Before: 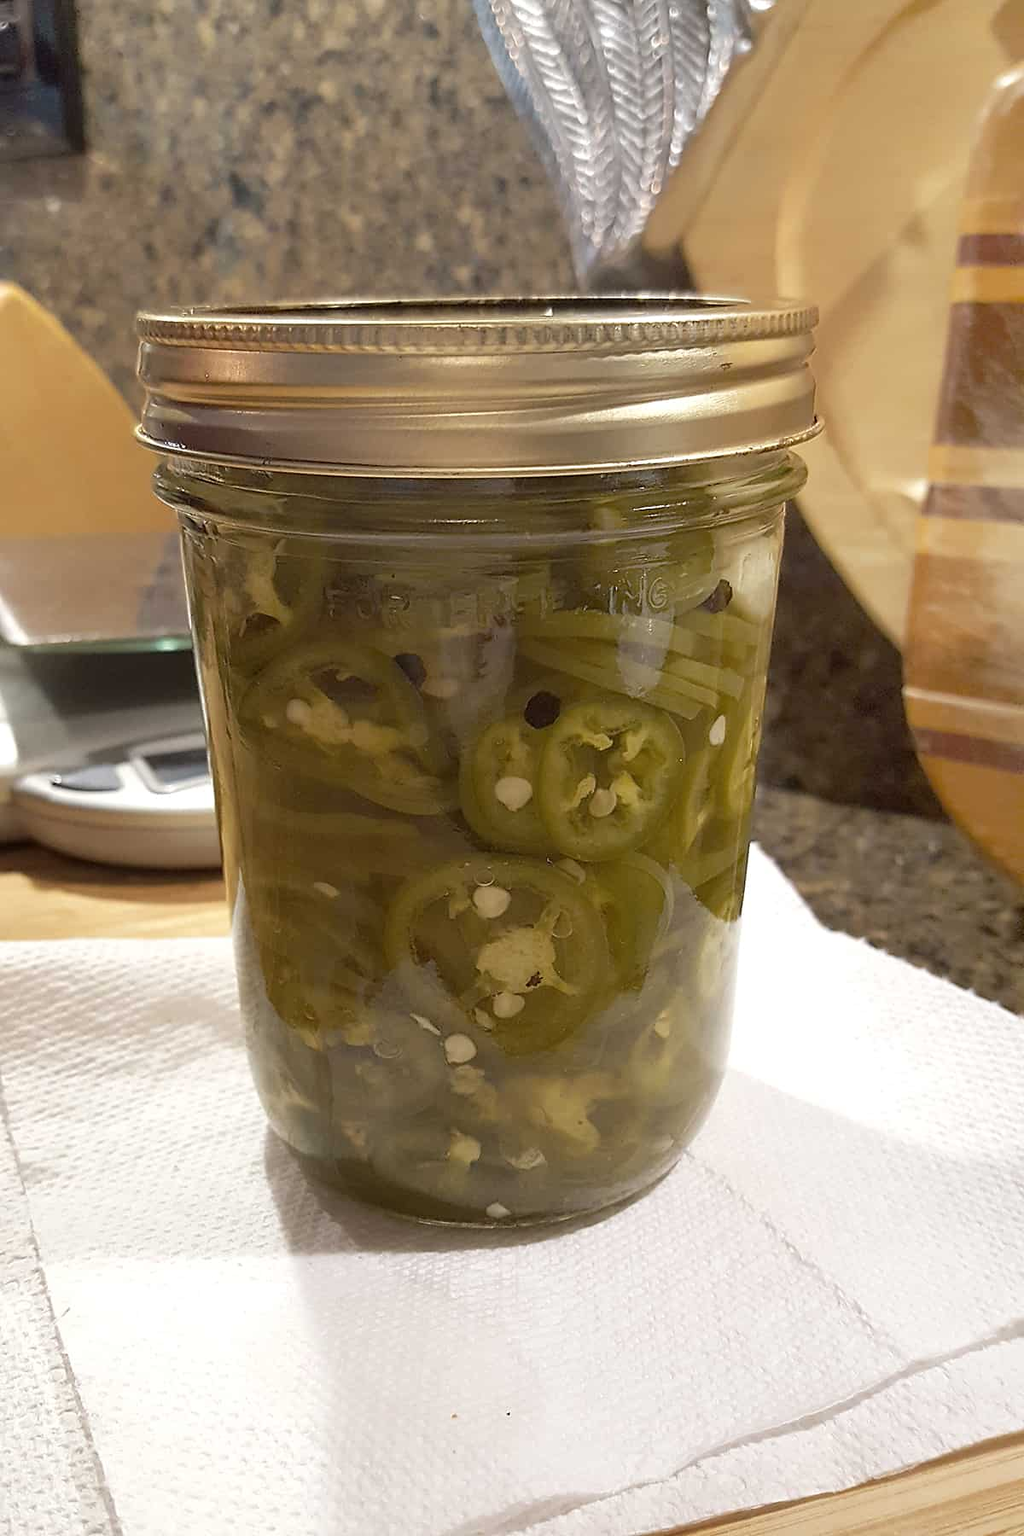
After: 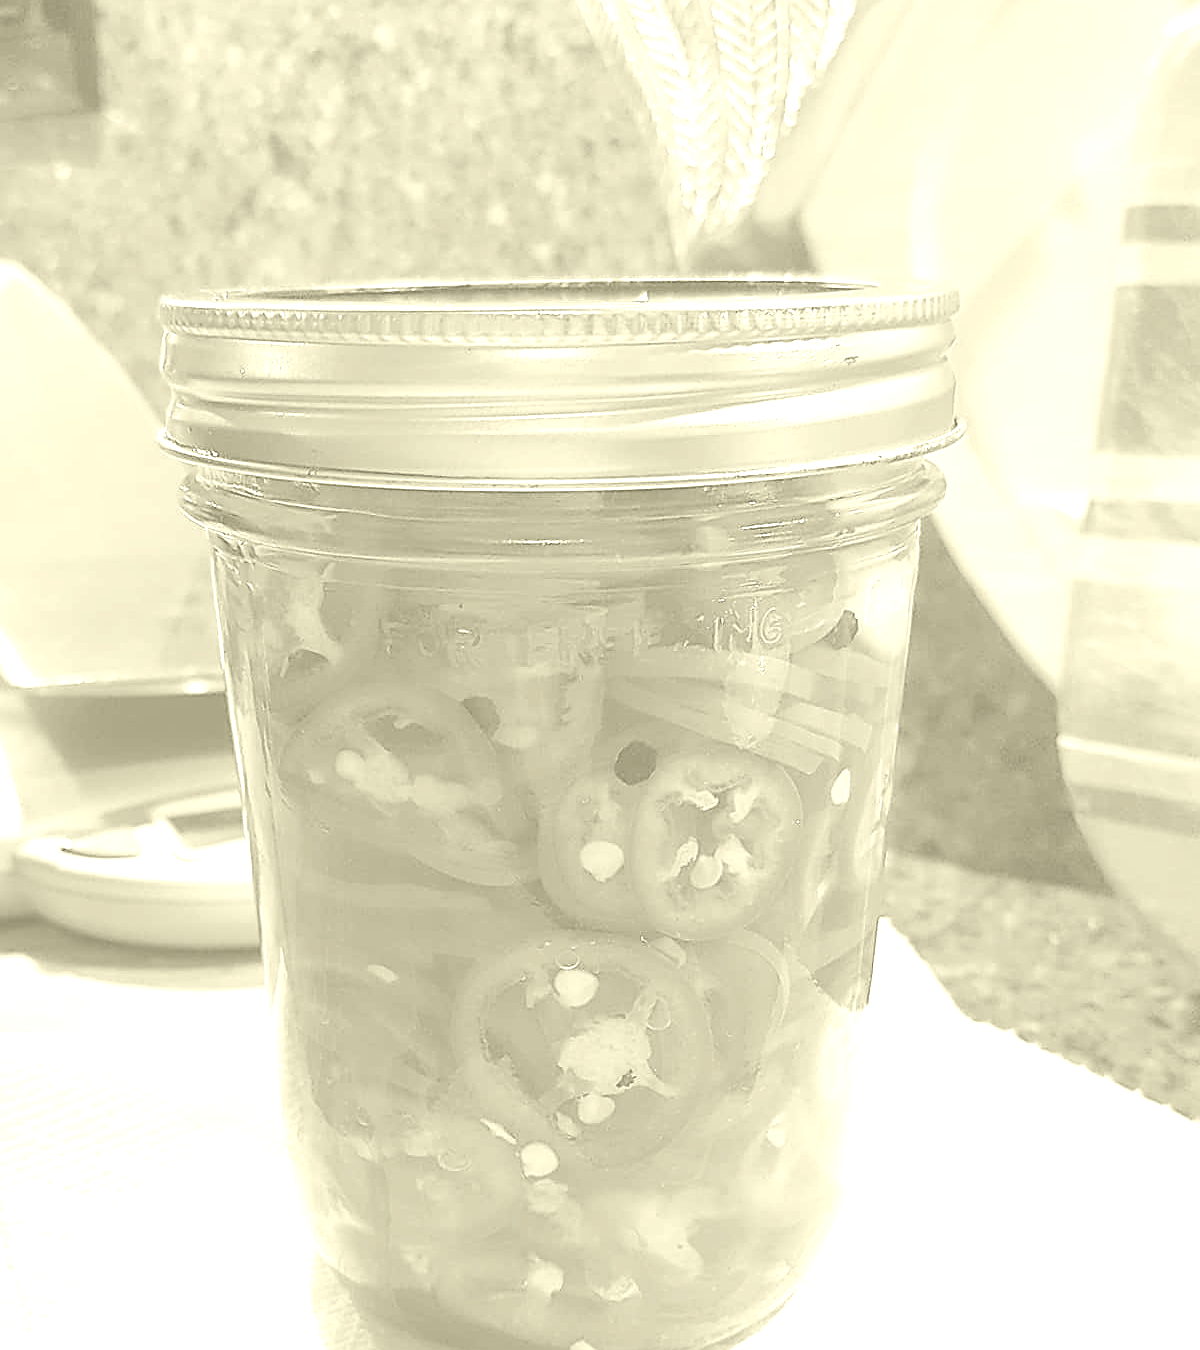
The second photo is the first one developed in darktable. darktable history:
sharpen: on, module defaults
exposure: black level correction 0, exposure 1.1 EV, compensate exposure bias true, compensate highlight preservation false
crop: top 3.857%, bottom 21.132%
colorize: hue 43.2°, saturation 40%, version 1
